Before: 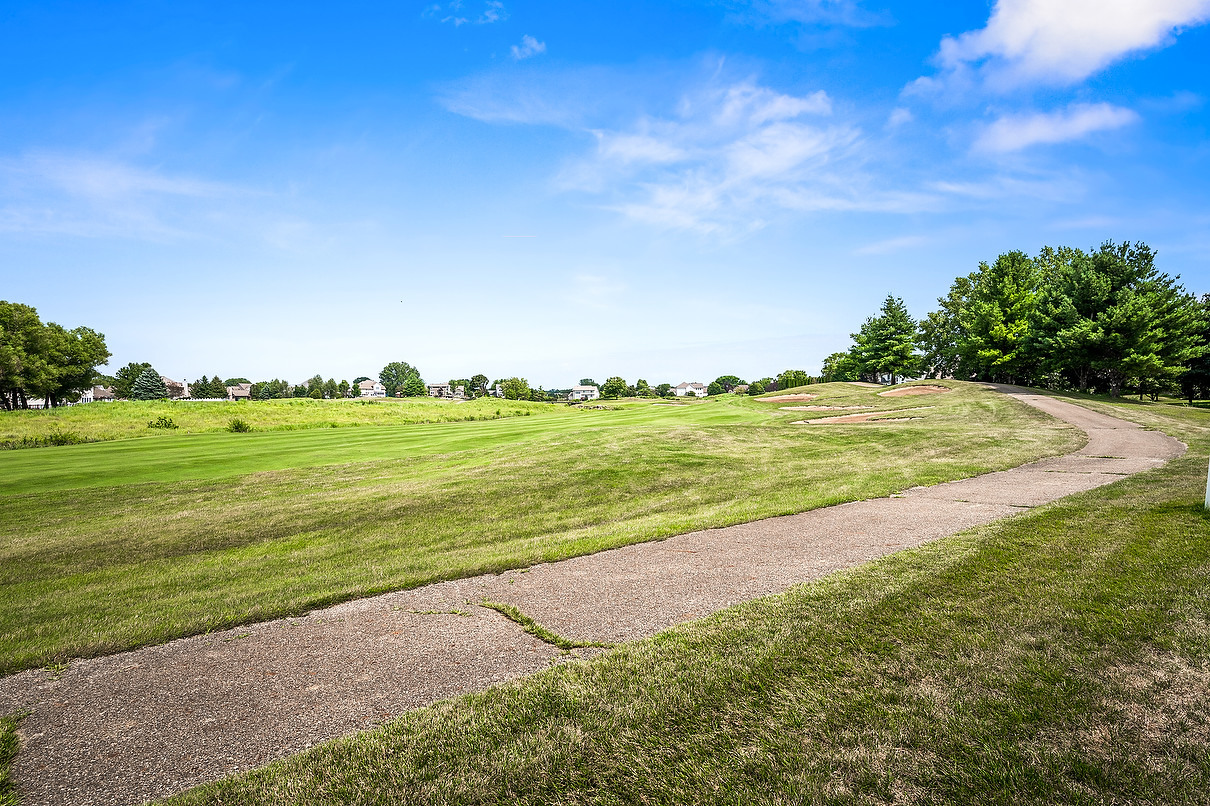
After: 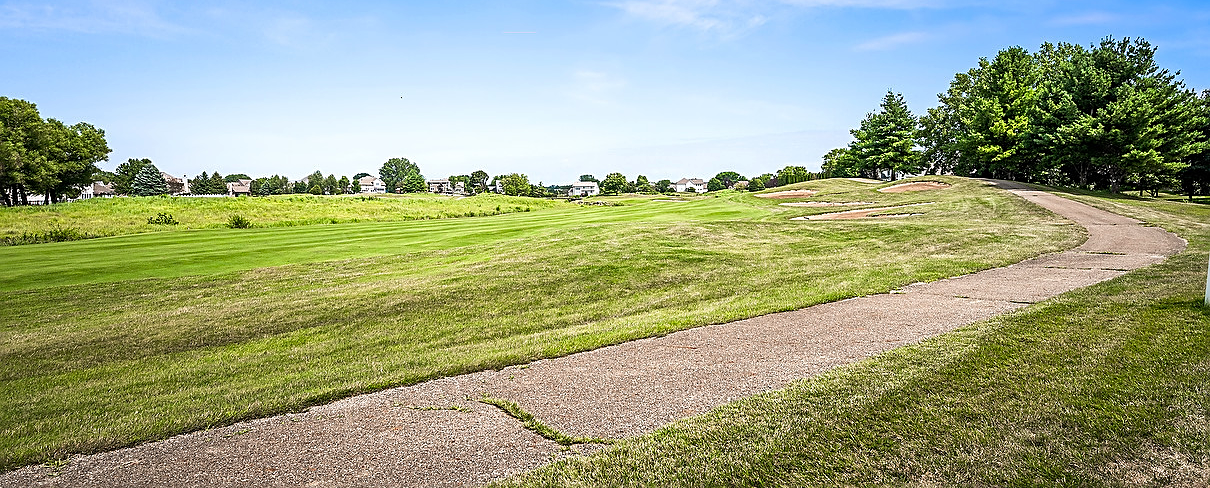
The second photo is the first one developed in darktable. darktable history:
haze removal: compatibility mode true, adaptive false
sharpen: on, module defaults
crop and rotate: top 25.376%, bottom 13.994%
